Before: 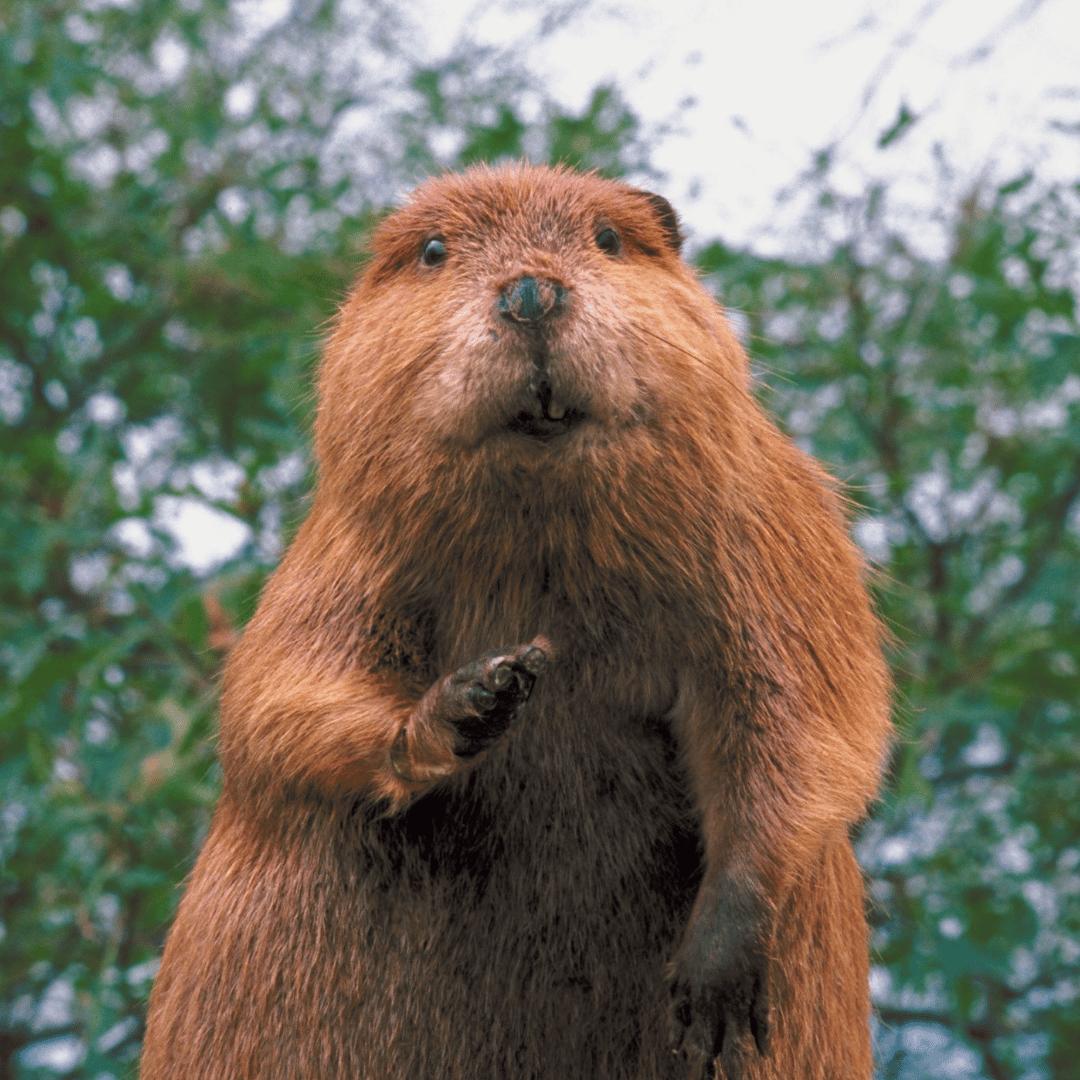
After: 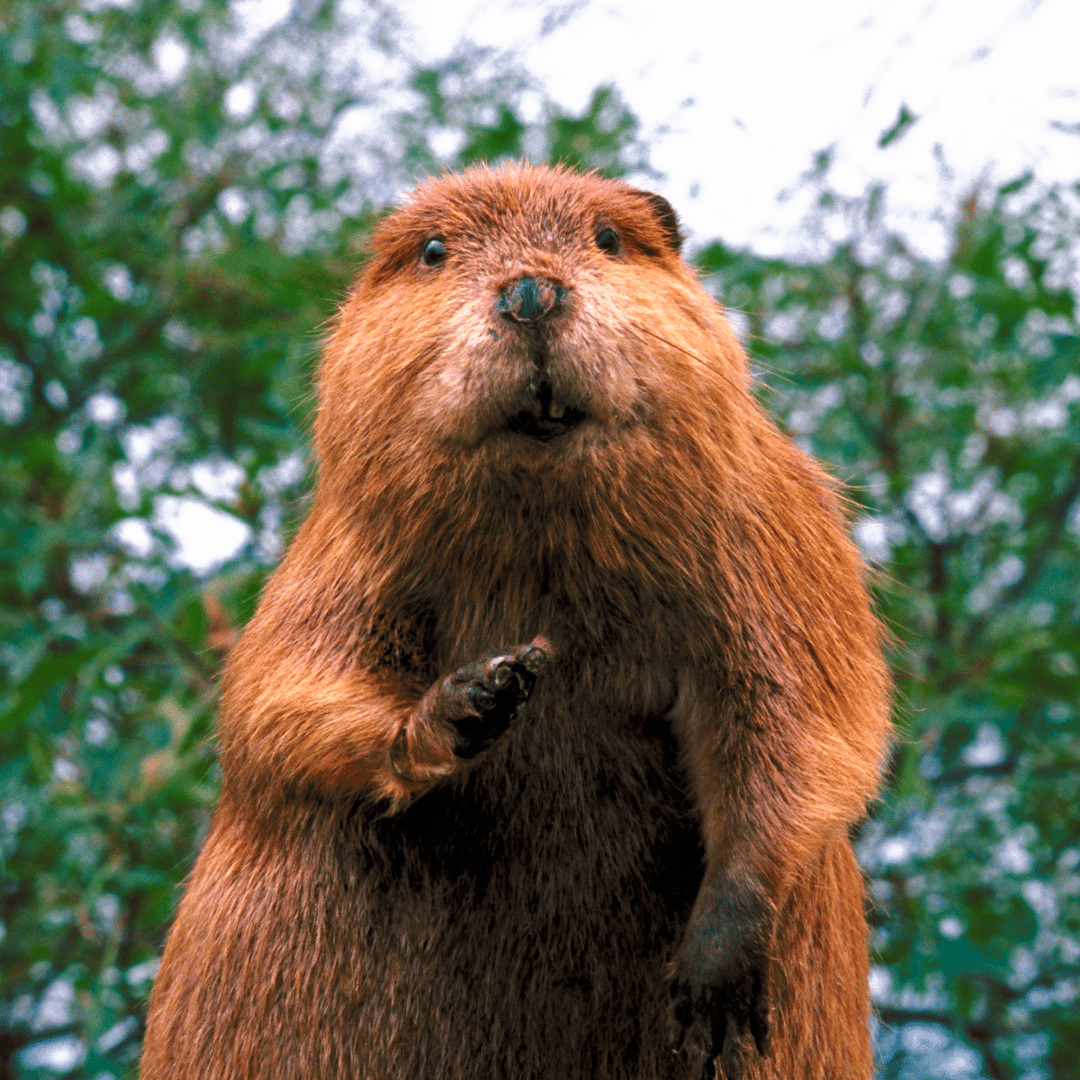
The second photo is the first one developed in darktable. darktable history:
tone curve: curves: ch0 [(0, 0) (0.003, 0) (0.011, 0.001) (0.025, 0.003) (0.044, 0.004) (0.069, 0.007) (0.1, 0.01) (0.136, 0.033) (0.177, 0.082) (0.224, 0.141) (0.277, 0.208) (0.335, 0.282) (0.399, 0.363) (0.468, 0.451) (0.543, 0.545) (0.623, 0.647) (0.709, 0.756) (0.801, 0.87) (0.898, 0.972) (1, 1)], preserve colors none
tone equalizer: on, module defaults
exposure: black level correction -0.001, exposure 0.08 EV, compensate highlight preservation false
